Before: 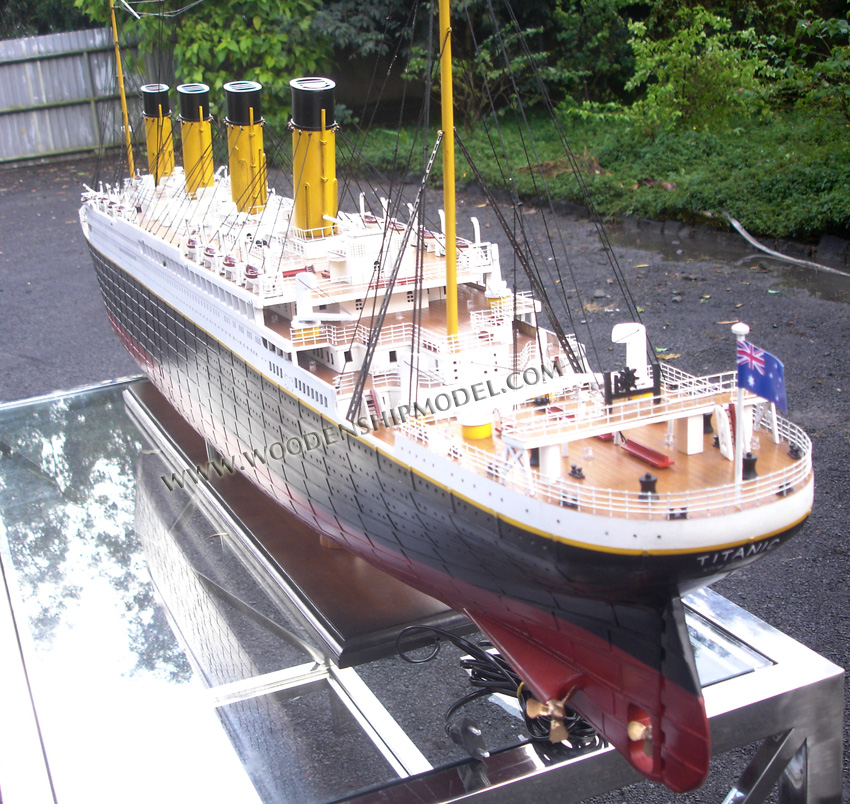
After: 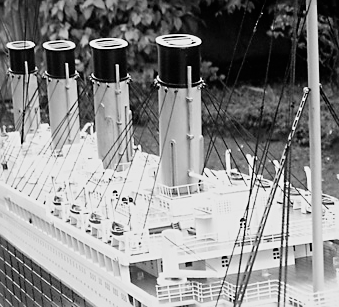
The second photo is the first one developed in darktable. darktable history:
sharpen: on, module defaults
filmic rgb: black relative exposure -5.01 EV, white relative exposure 3.55 EV, hardness 3.17, contrast 1.299, highlights saturation mix -49.64%, add noise in highlights 0, preserve chrominance no, color science v3 (2019), use custom middle-gray values true, contrast in highlights soft
crop: left 15.789%, top 5.451%, right 44.311%, bottom 56.349%
